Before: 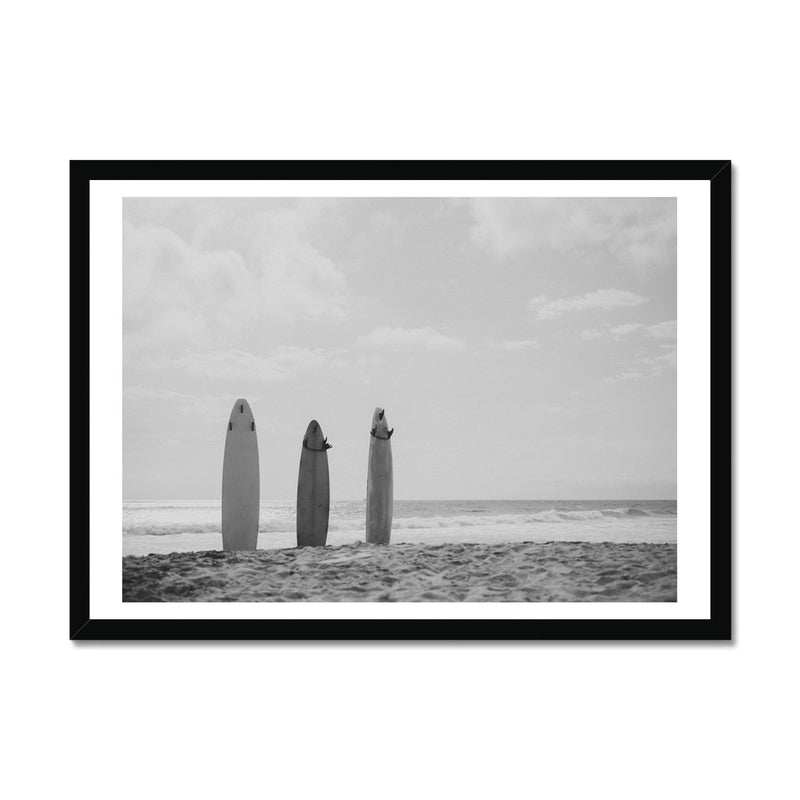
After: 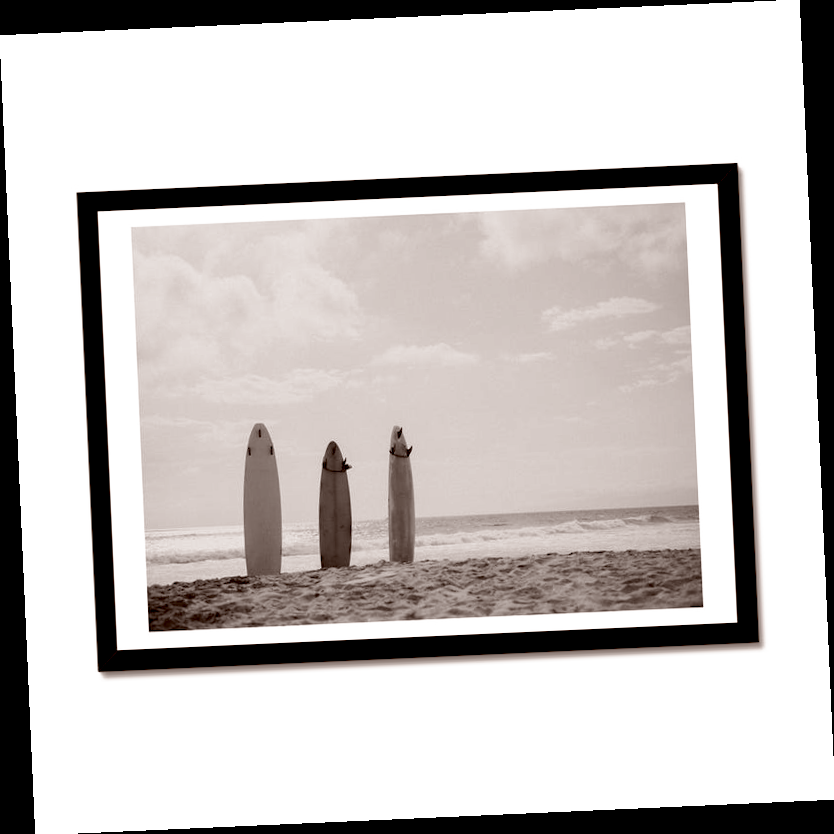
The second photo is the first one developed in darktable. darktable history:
rgb levels: mode RGB, independent channels, levels [[0, 0.5, 1], [0, 0.521, 1], [0, 0.536, 1]]
rotate and perspective: rotation -2.56°, automatic cropping off
base curve: curves: ch0 [(0.017, 0) (0.425, 0.441) (0.844, 0.933) (1, 1)], preserve colors none
